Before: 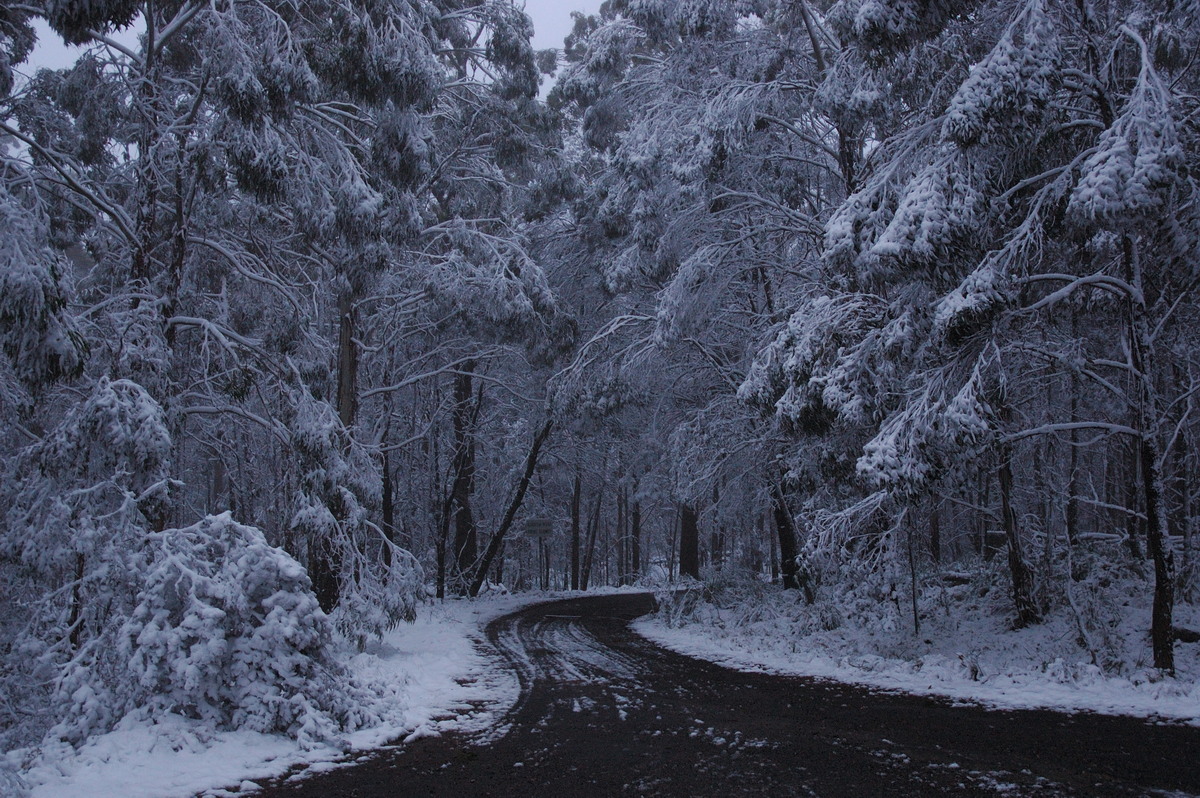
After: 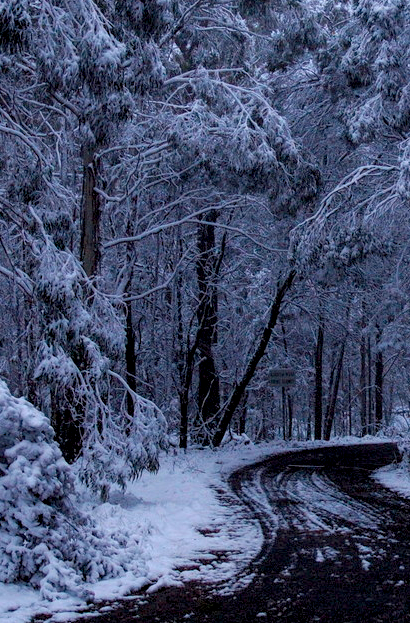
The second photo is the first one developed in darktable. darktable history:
crop and rotate: left 21.441%, top 18.904%, right 44.329%, bottom 3.001%
color balance rgb: global offset › luminance -0.881%, perceptual saturation grading › global saturation 30.758%, global vibrance 20%
exposure: exposure 0.374 EV, compensate exposure bias true, compensate highlight preservation false
local contrast: detail 130%
